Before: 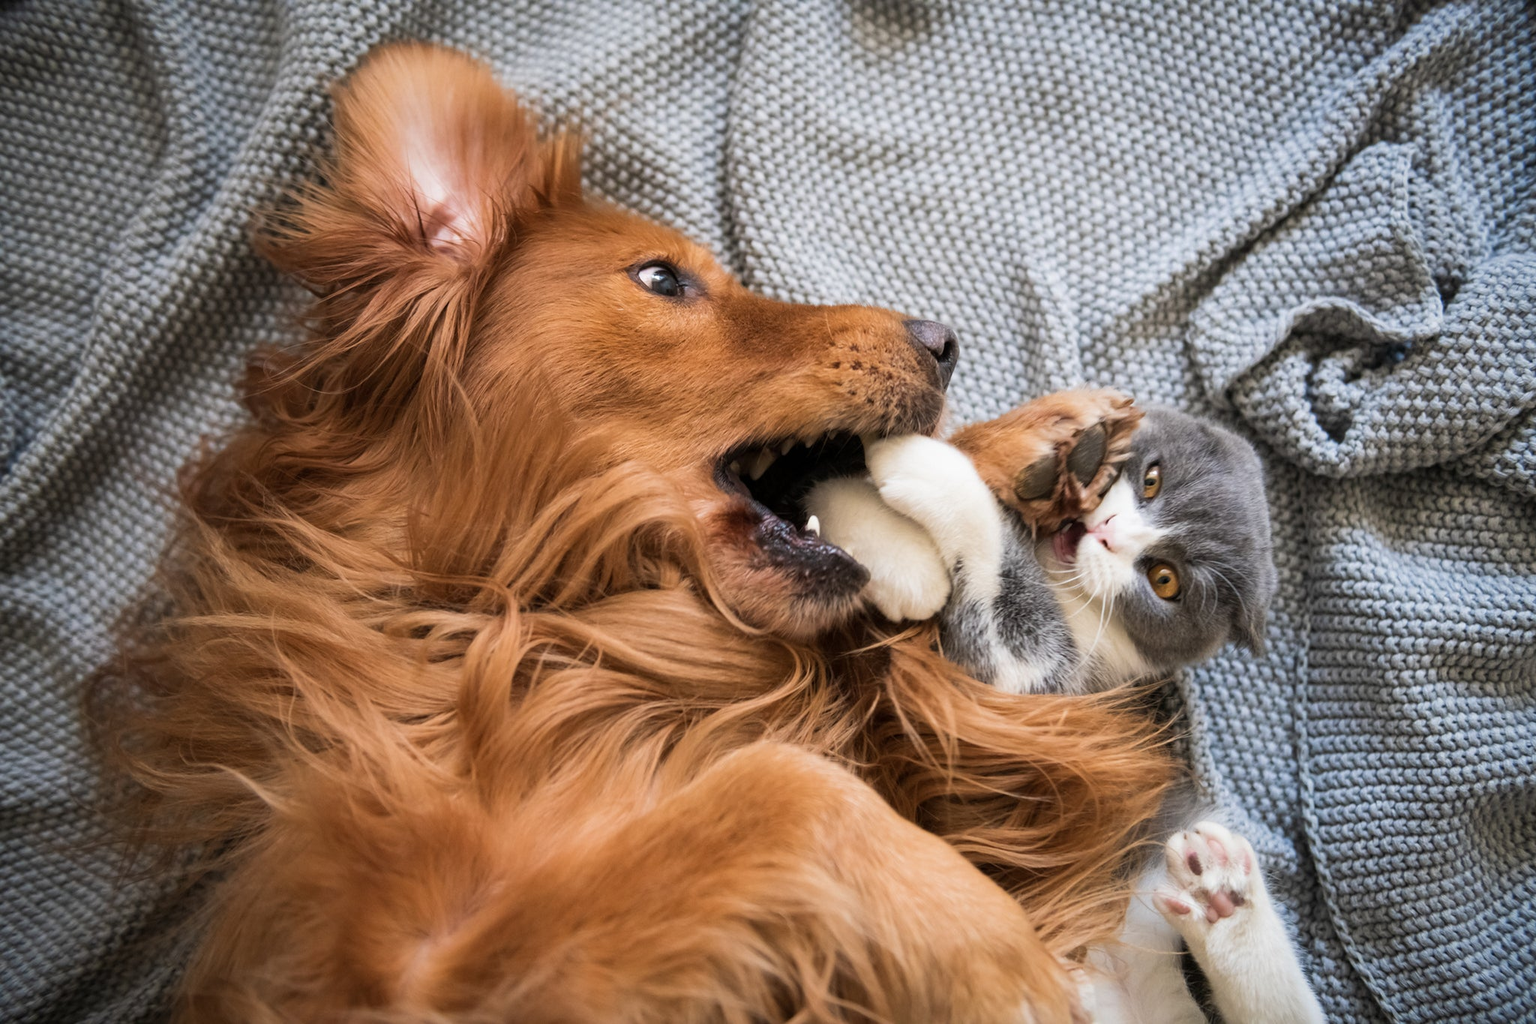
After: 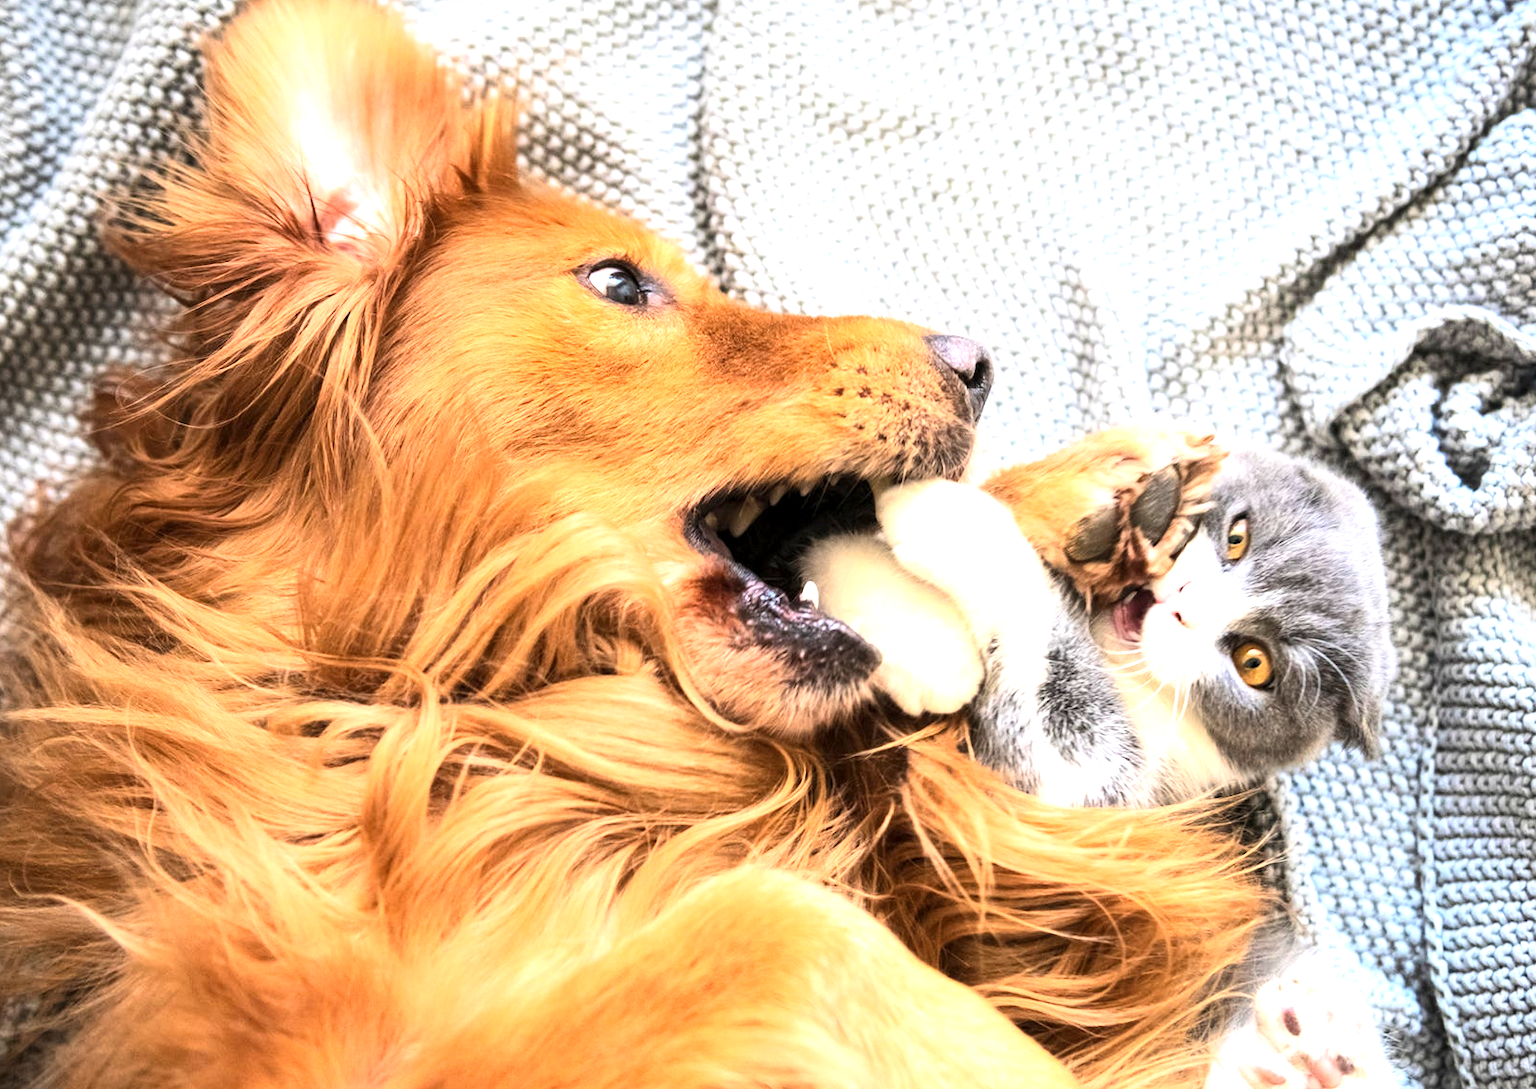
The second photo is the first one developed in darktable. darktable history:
tone equalizer: -8 EV -0.417 EV, -7 EV -0.389 EV, -6 EV -0.333 EV, -5 EV -0.222 EV, -3 EV 0.222 EV, -2 EV 0.333 EV, -1 EV 0.389 EV, +0 EV 0.417 EV, edges refinement/feathering 500, mask exposure compensation -1.57 EV, preserve details no
local contrast: highlights 100%, shadows 100%, detail 120%, midtone range 0.2
crop: left 11.225%, top 5.381%, right 9.565%, bottom 10.314%
exposure: exposure 1 EV, compensate highlight preservation false
contrast brightness saturation: contrast 0.2, brightness 0.16, saturation 0.22
